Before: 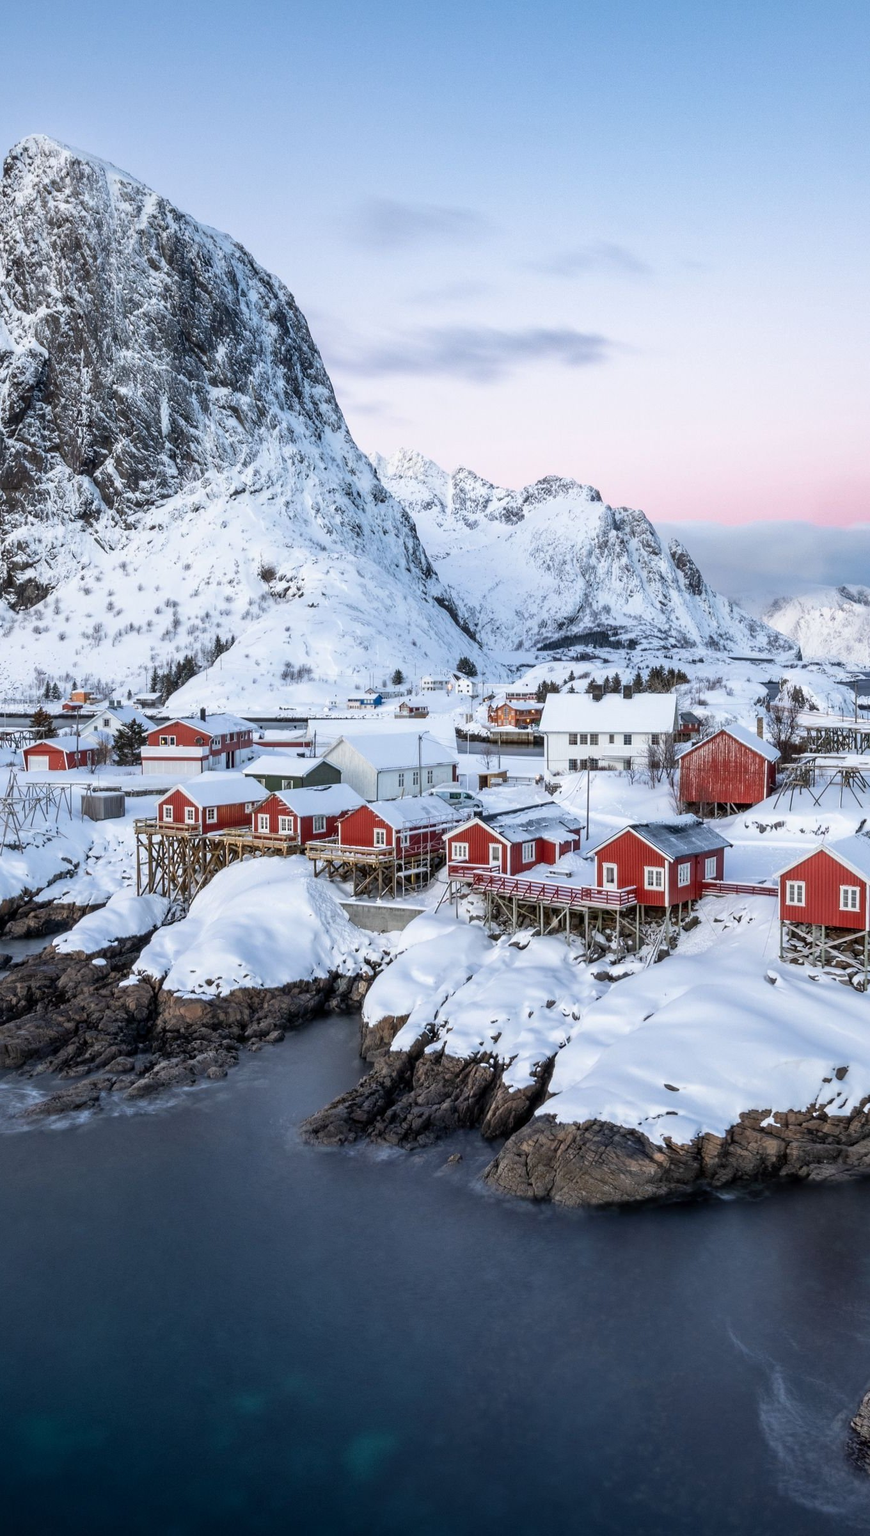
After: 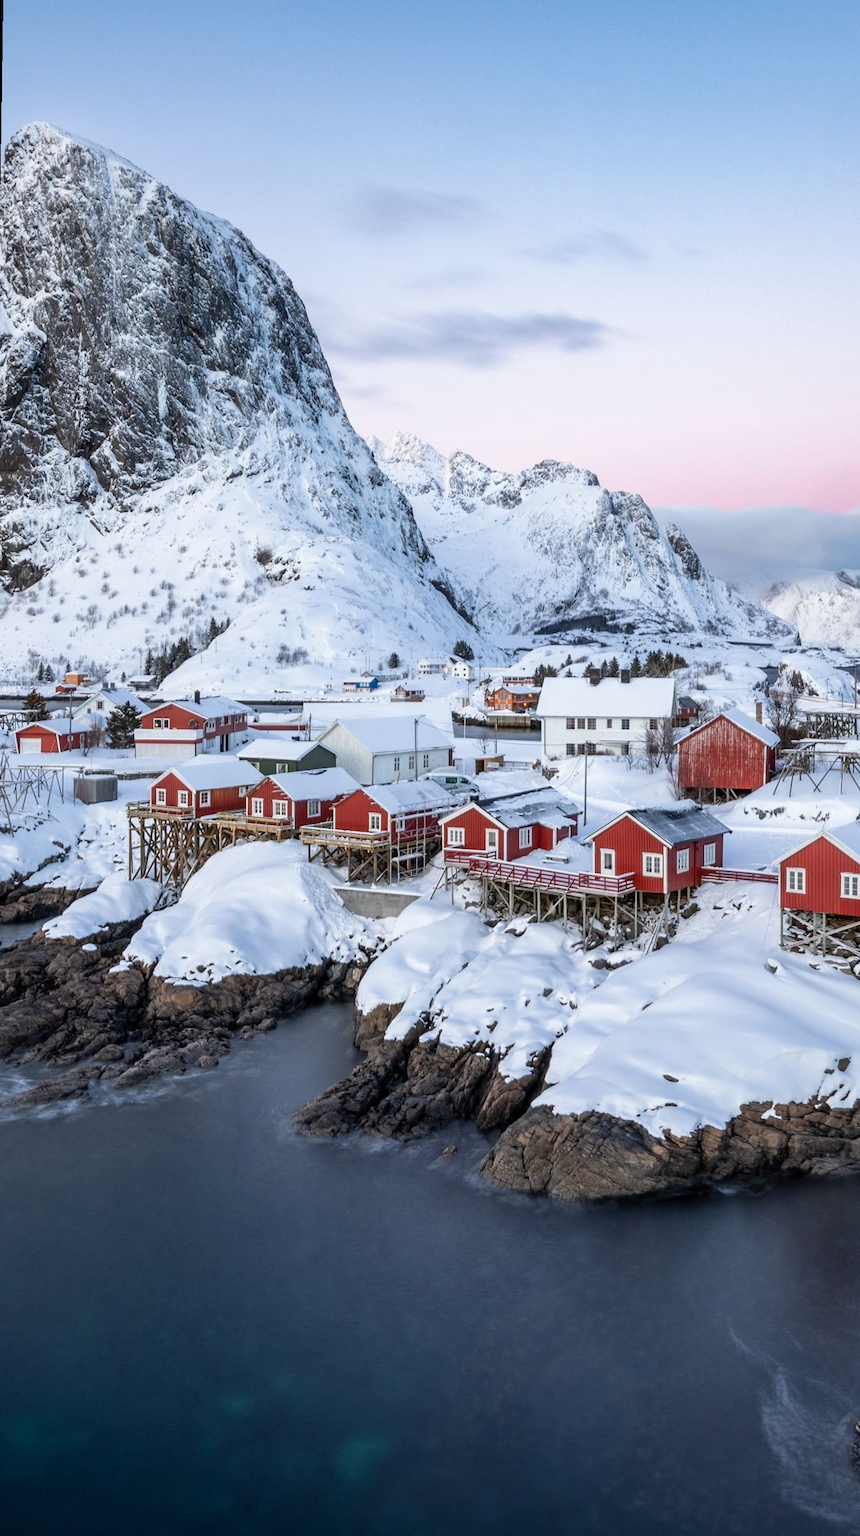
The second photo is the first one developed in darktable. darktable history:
rotate and perspective: rotation 0.226°, lens shift (vertical) -0.042, crop left 0.023, crop right 0.982, crop top 0.006, crop bottom 0.994
